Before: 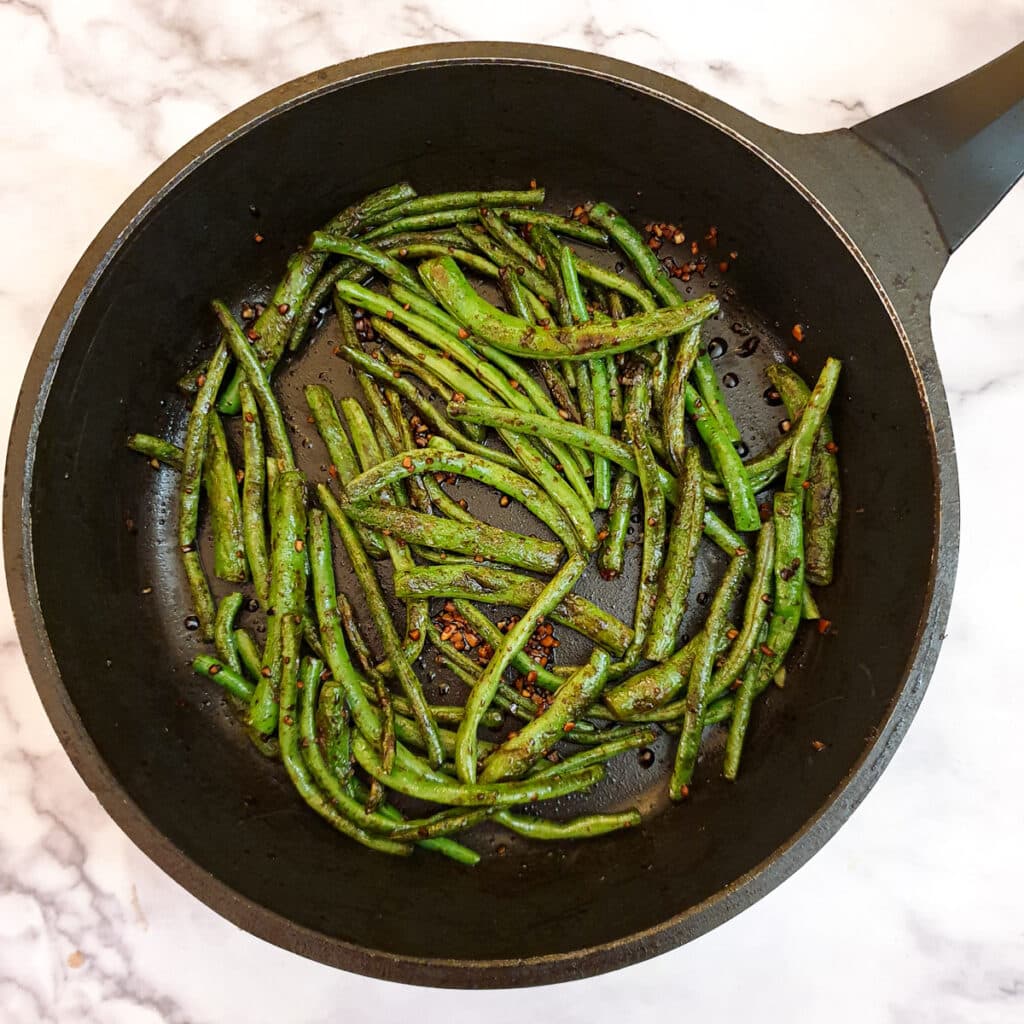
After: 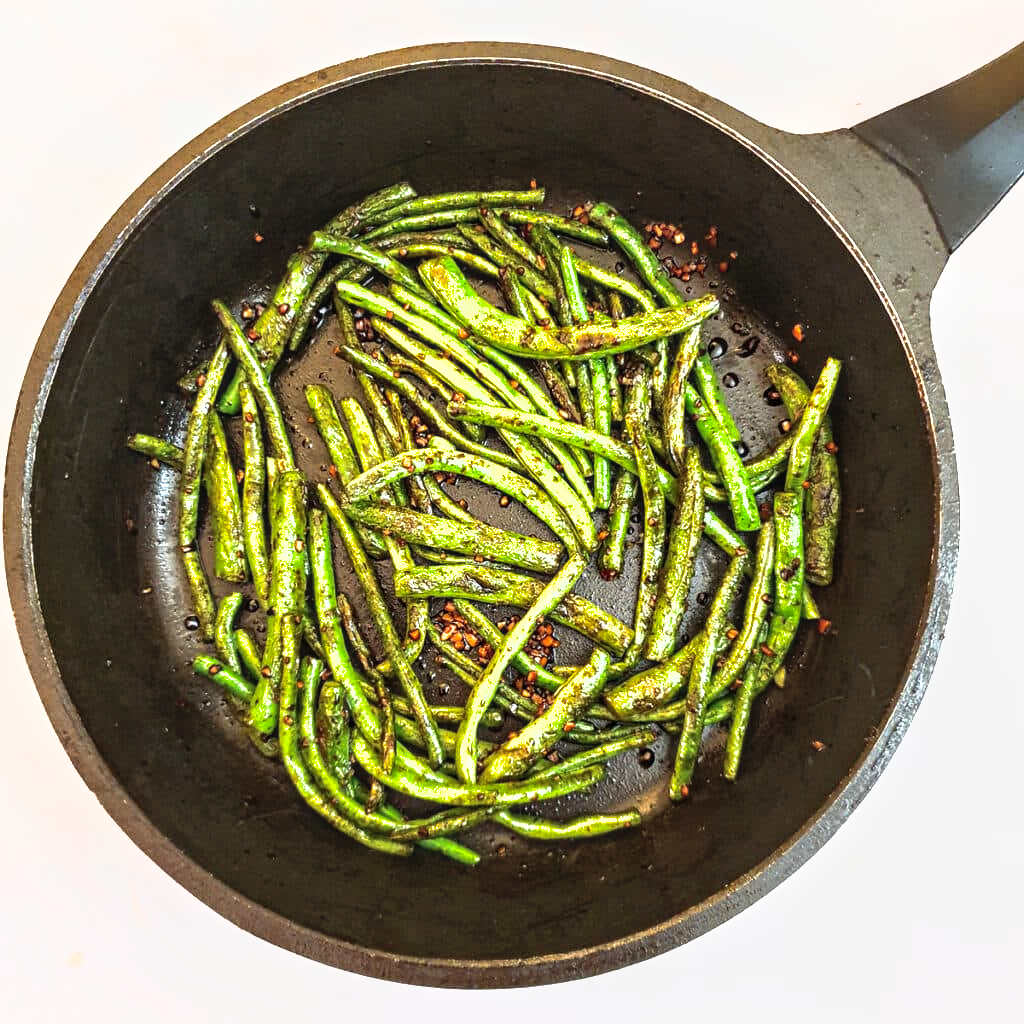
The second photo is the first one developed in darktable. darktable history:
tone equalizer: -8 EV -1.1 EV, -7 EV -0.974 EV, -6 EV -0.838 EV, -5 EV -0.605 EV, -3 EV 0.576 EV, -2 EV 0.872 EV, -1 EV 1.01 EV, +0 EV 1.08 EV, edges refinement/feathering 500, mask exposure compensation -1.57 EV, preserve details no
shadows and highlights: on, module defaults
exposure: exposure 0.6 EV, compensate exposure bias true, compensate highlight preservation false
local contrast: on, module defaults
